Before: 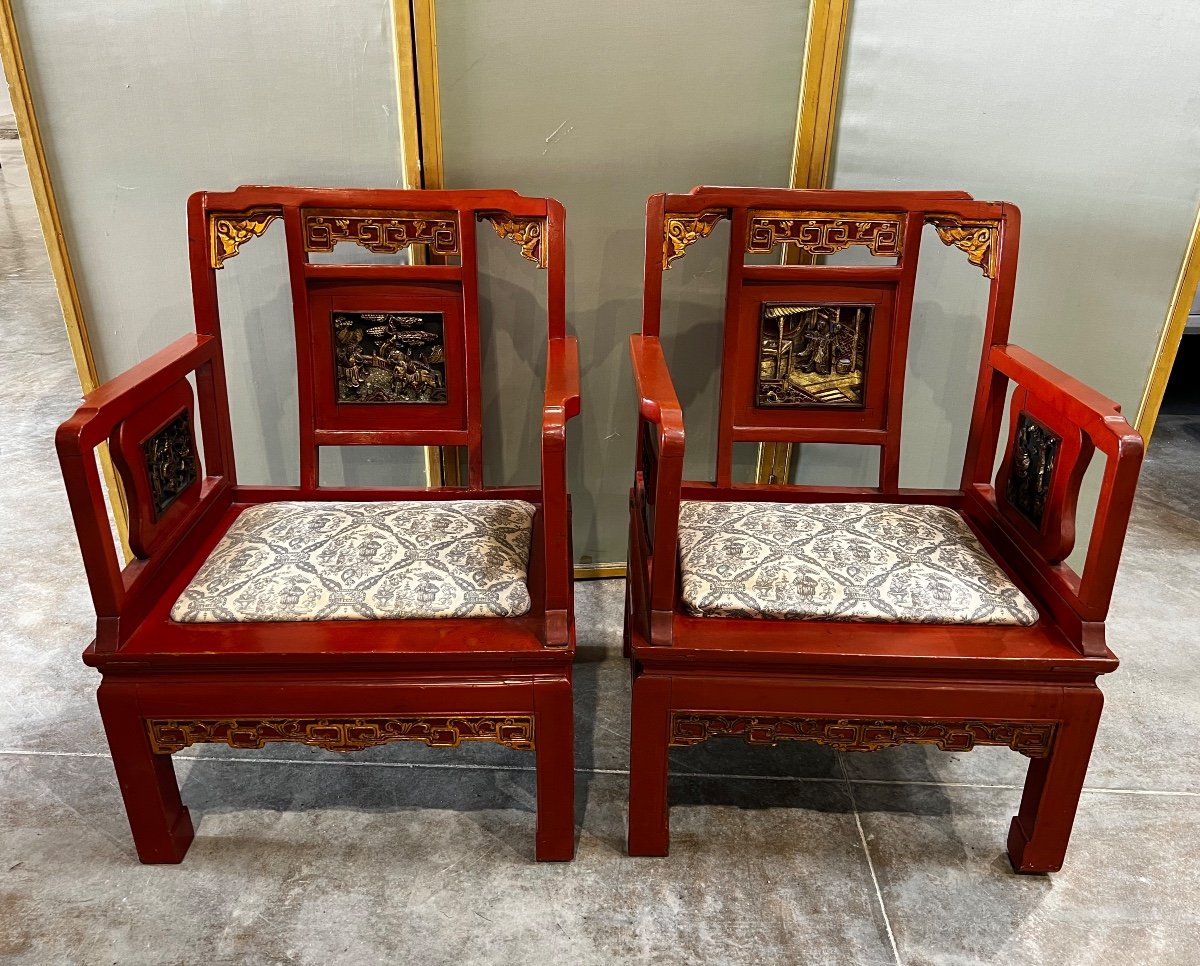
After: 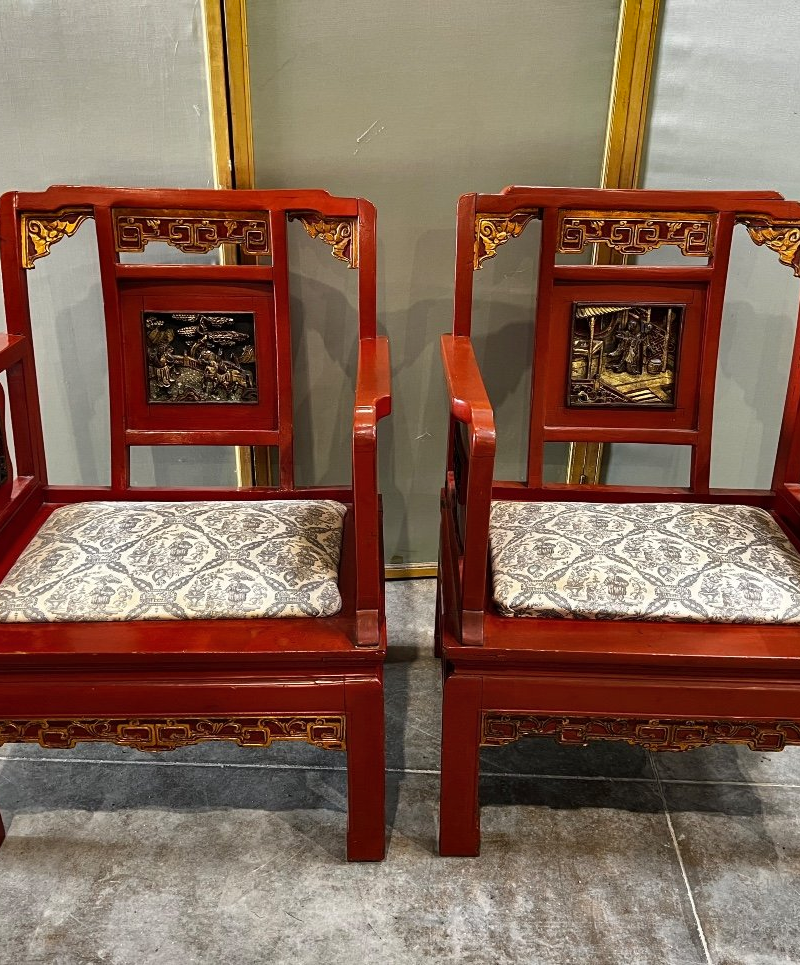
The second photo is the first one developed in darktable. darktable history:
crop and rotate: left 15.754%, right 17.579%
shadows and highlights: white point adjustment 0.1, highlights -70, soften with gaussian
